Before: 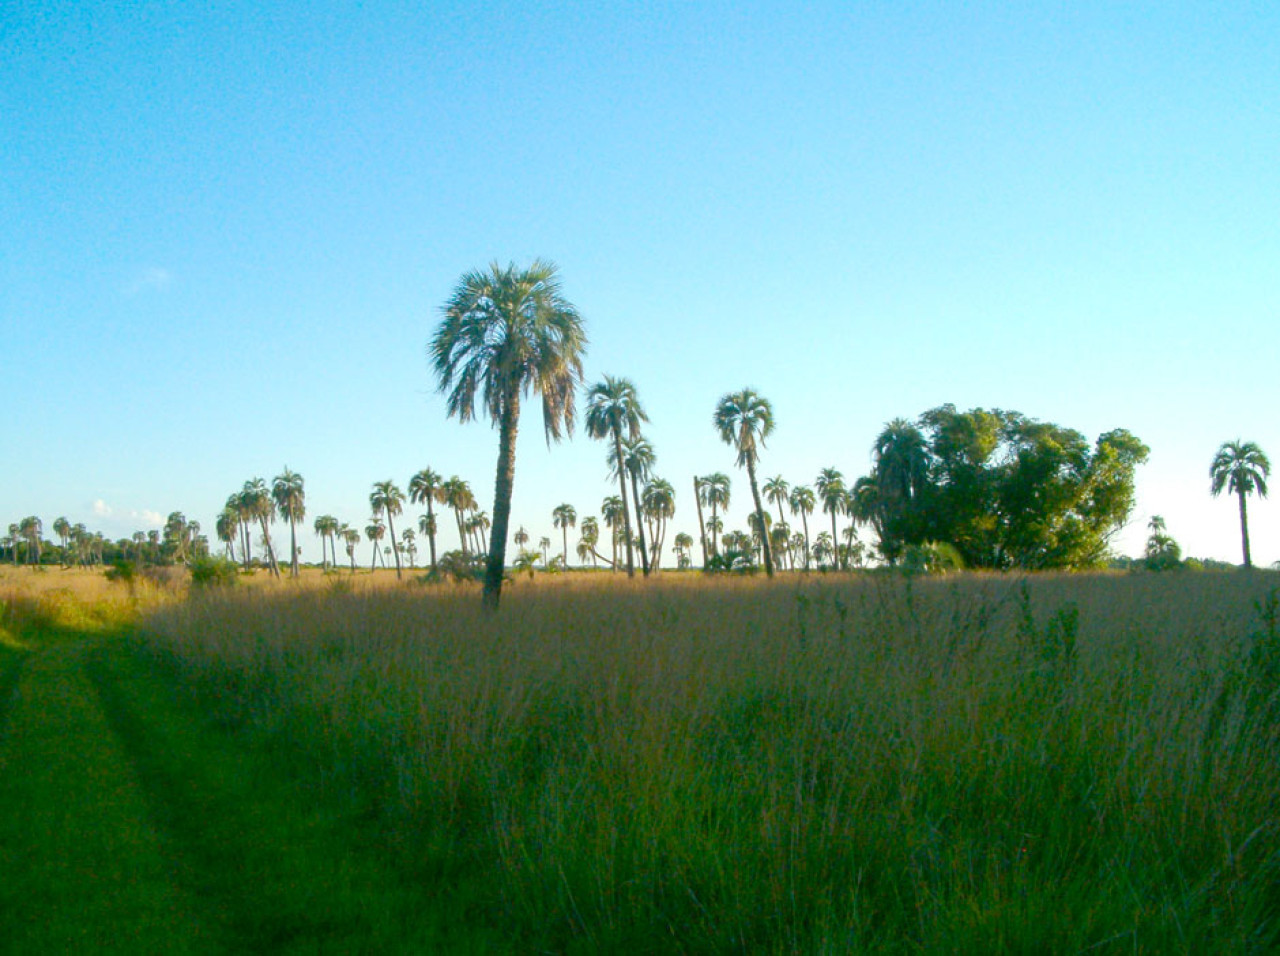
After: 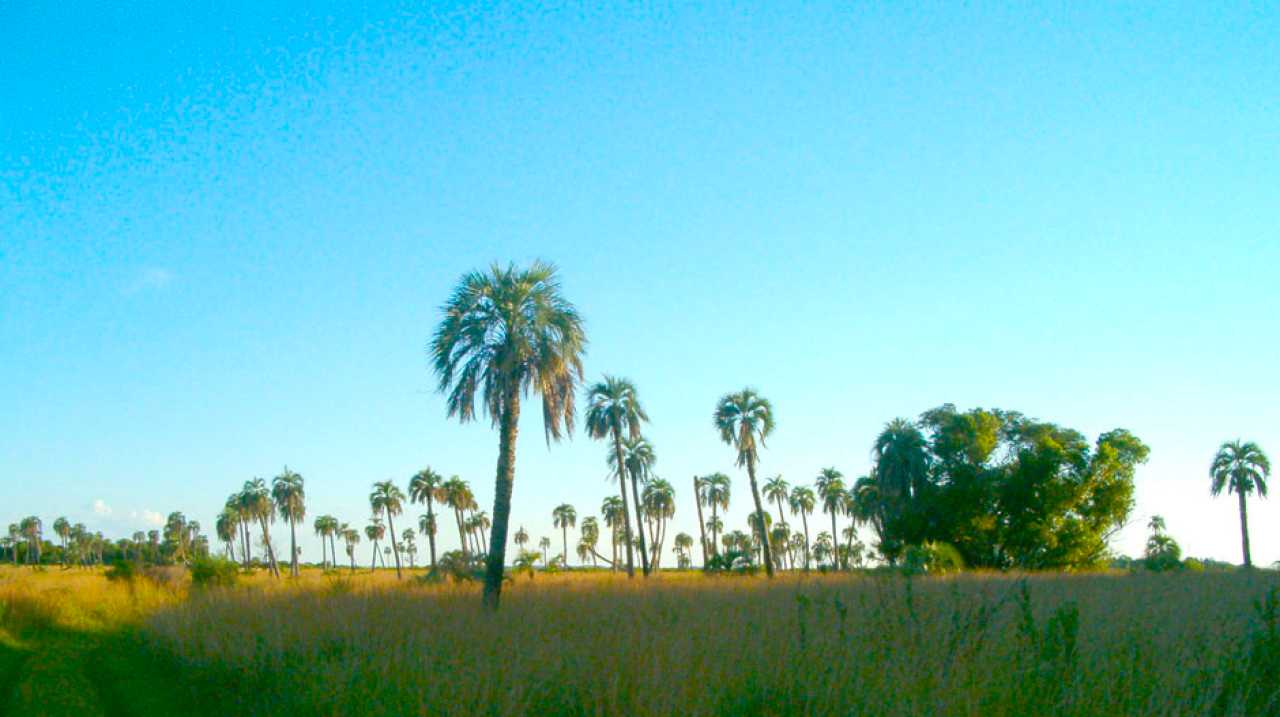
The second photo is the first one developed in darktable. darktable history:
crop: bottom 24.989%
color balance rgb: white fulcrum 0.087 EV, perceptual saturation grading › global saturation 30.314%
